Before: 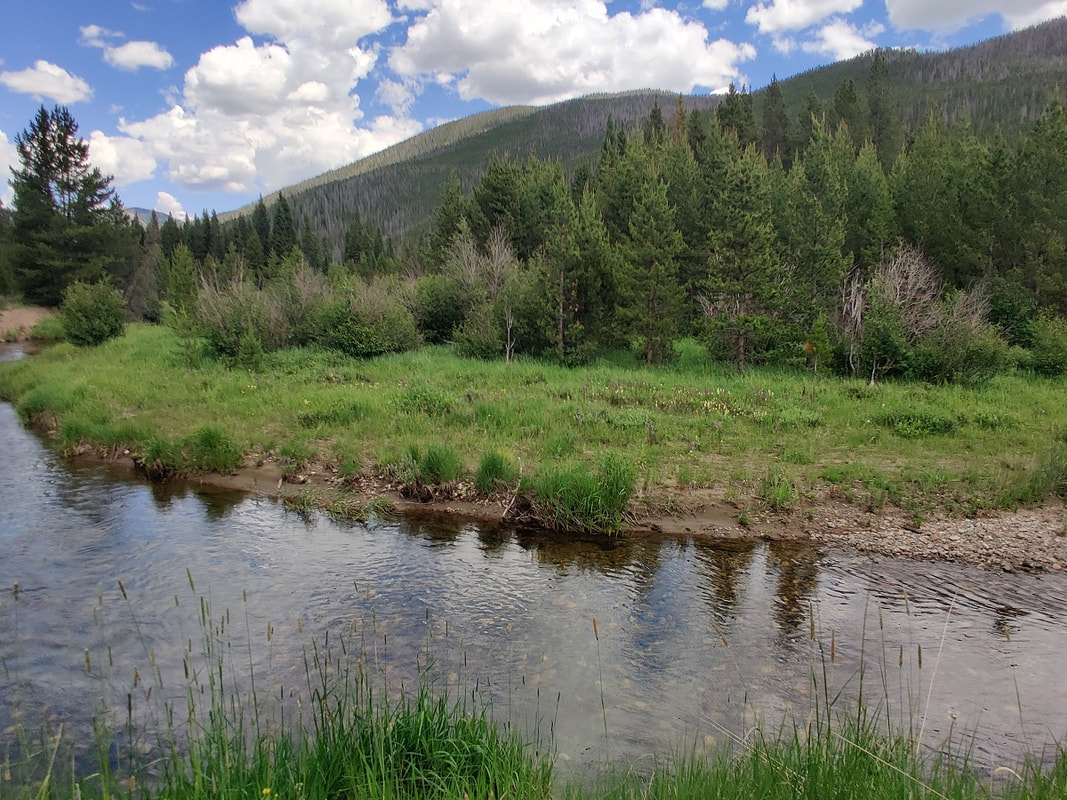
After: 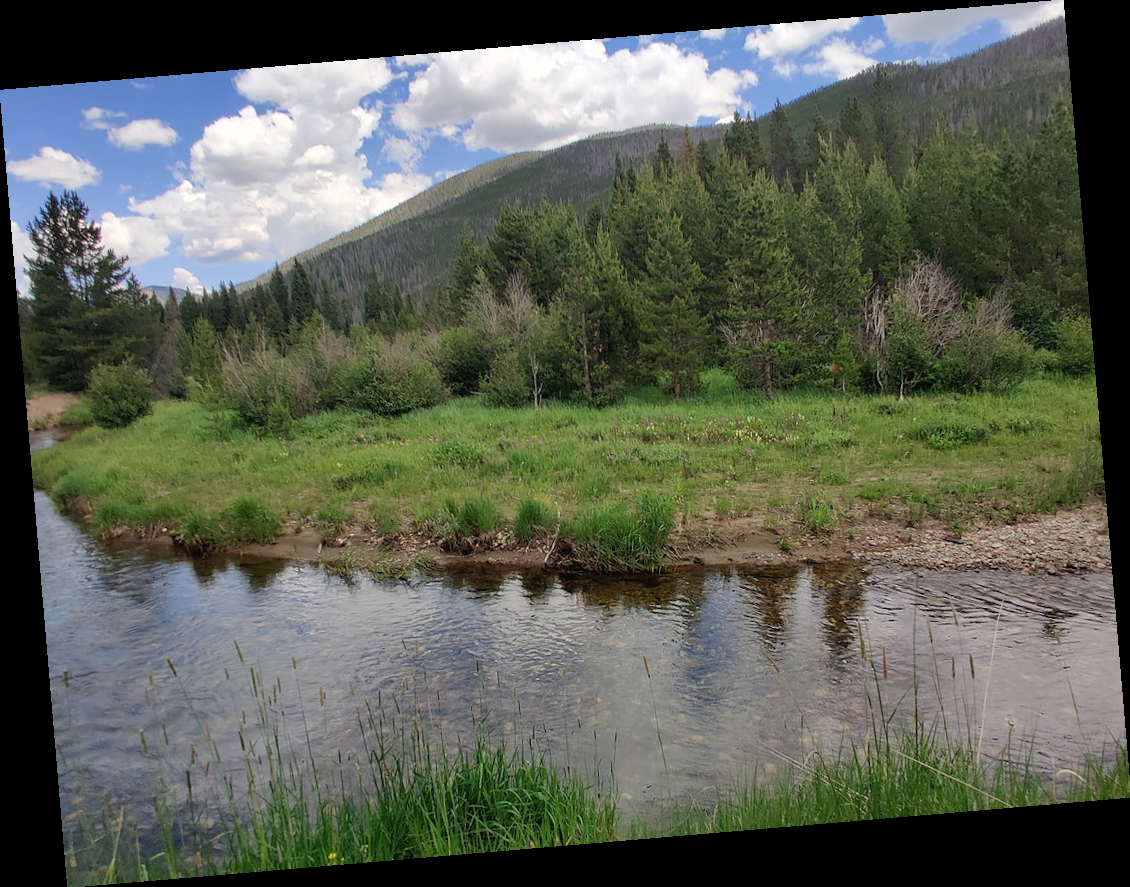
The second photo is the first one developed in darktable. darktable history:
white balance: emerald 1
rotate and perspective: rotation -4.86°, automatic cropping off
